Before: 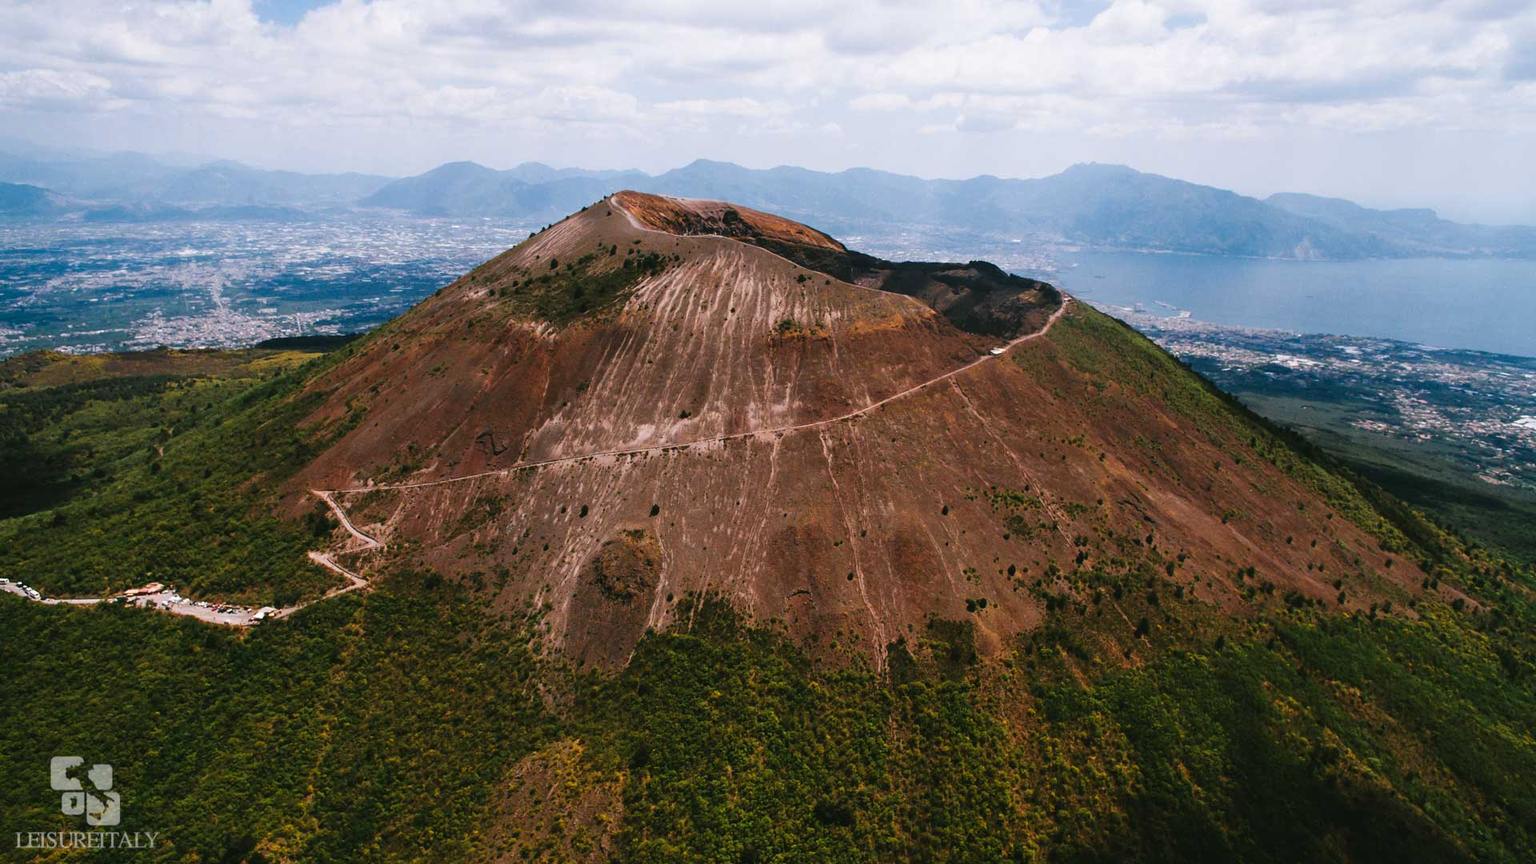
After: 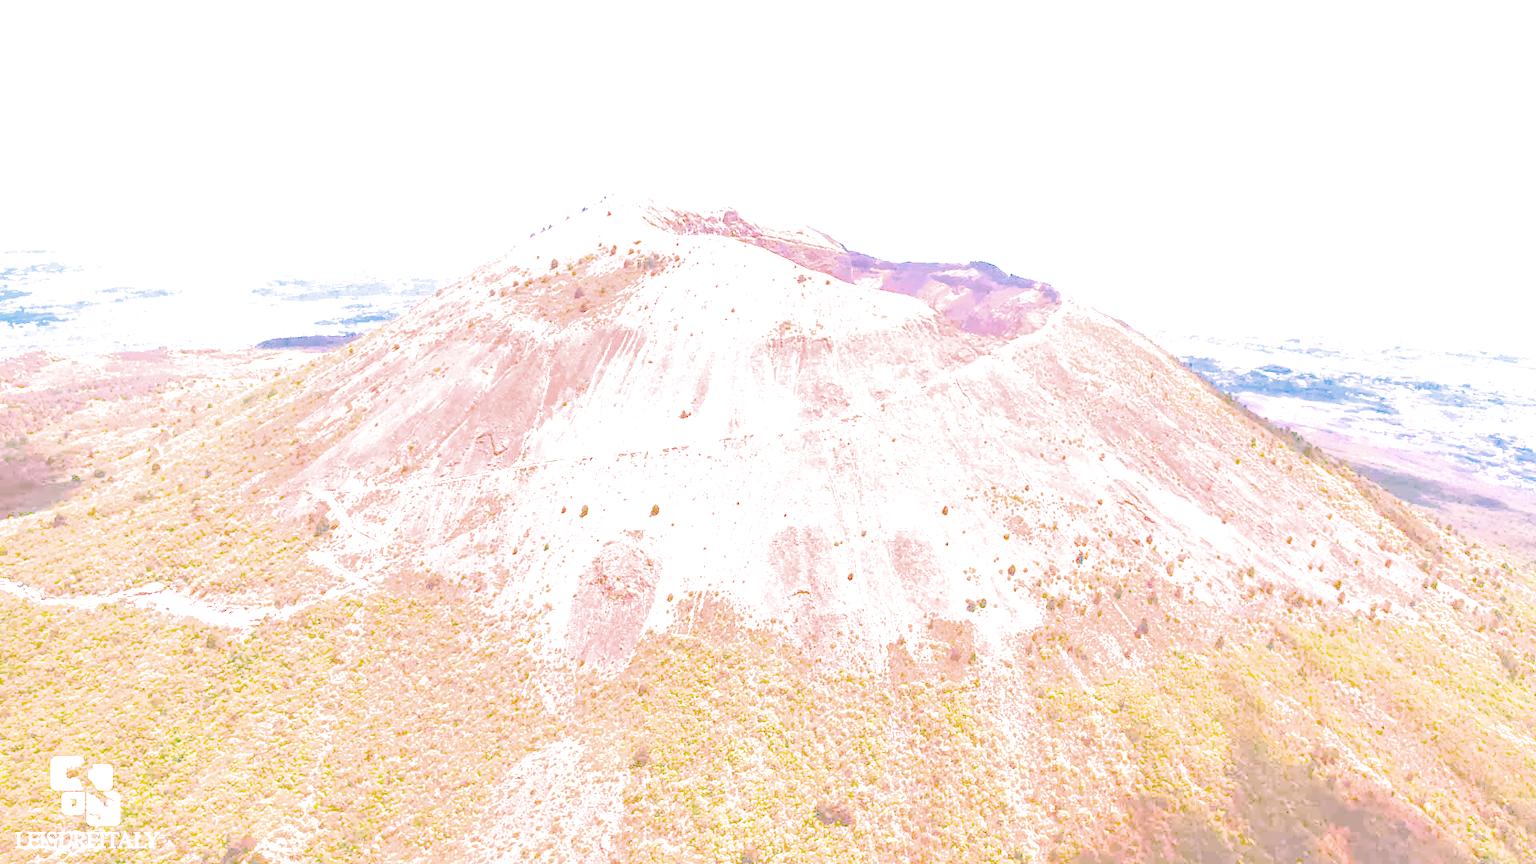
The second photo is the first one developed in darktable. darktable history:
filmic rgb "scene-referred default": black relative exposure -7.65 EV, white relative exposure 4.56 EV, hardness 3.61
local contrast: on, module defaults
lens correction: scale 1.01, crop 1, focal 85, aperture 3.2, distance 4.38, camera "Canon EOS RP", lens "Canon RF 85mm F2 MACRO IS STM"
haze removal: compatibility mode true, adaptive false
denoise (profiled): preserve shadows 1.18, scattering 0.064, a [-1, 0, 0], b [0, 0, 0], compensate highlight preservation false
raw denoise: x [[0, 0.25, 0.5, 0.75, 1] ×4]
shadows and highlights: shadows 25, highlights -25
raw chromatic aberrations: on, module defaults
hot pixels: on, module defaults
tone equalizer "contrast tone curve: soft": -8 EV -0.417 EV, -7 EV -0.389 EV, -6 EV -0.333 EV, -5 EV -0.222 EV, -3 EV 0.222 EV, -2 EV 0.333 EV, -1 EV 0.389 EV, +0 EV 0.417 EV, edges refinement/feathering 500, mask exposure compensation -1.57 EV, preserve details no
exposure: black level correction 0.001, exposure 2.607 EV, compensate exposure bias true, compensate highlight preservation false
highlight reconstruction: clipping threshold 1.25, iterations 1, diameter of reconstruction 64 px
white balance: red 1.899, blue 1.492
color balance rgb: perceptual saturation grading › global saturation 36%, perceptual brilliance grading › global brilliance 10%, global vibrance 20%
